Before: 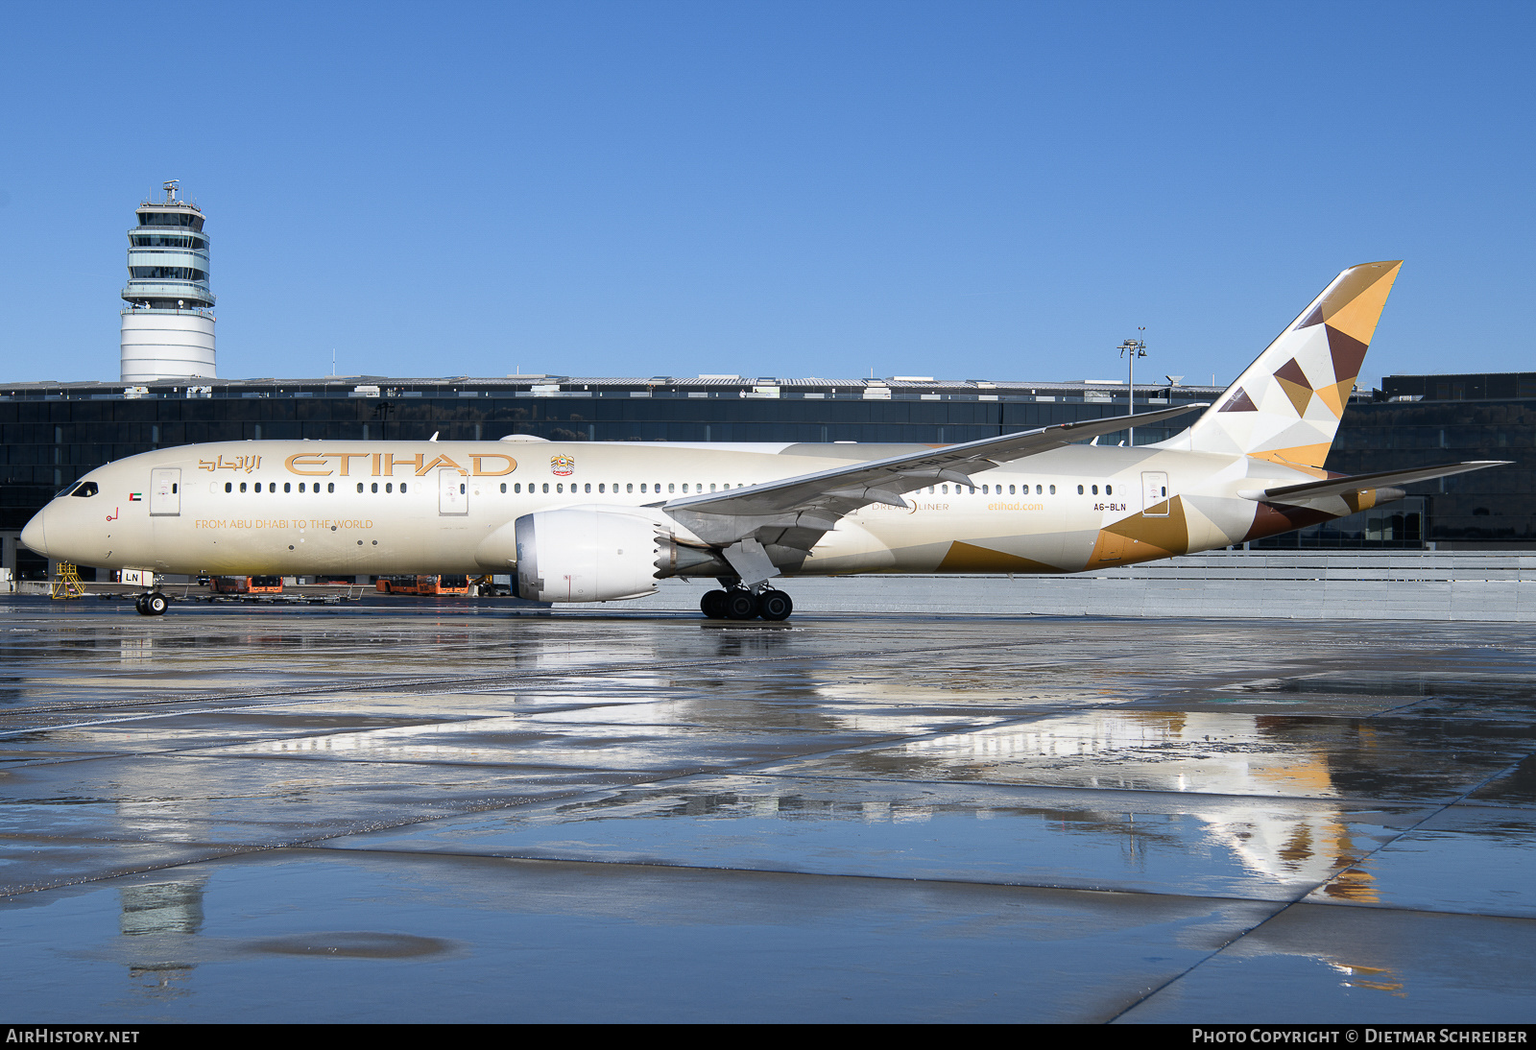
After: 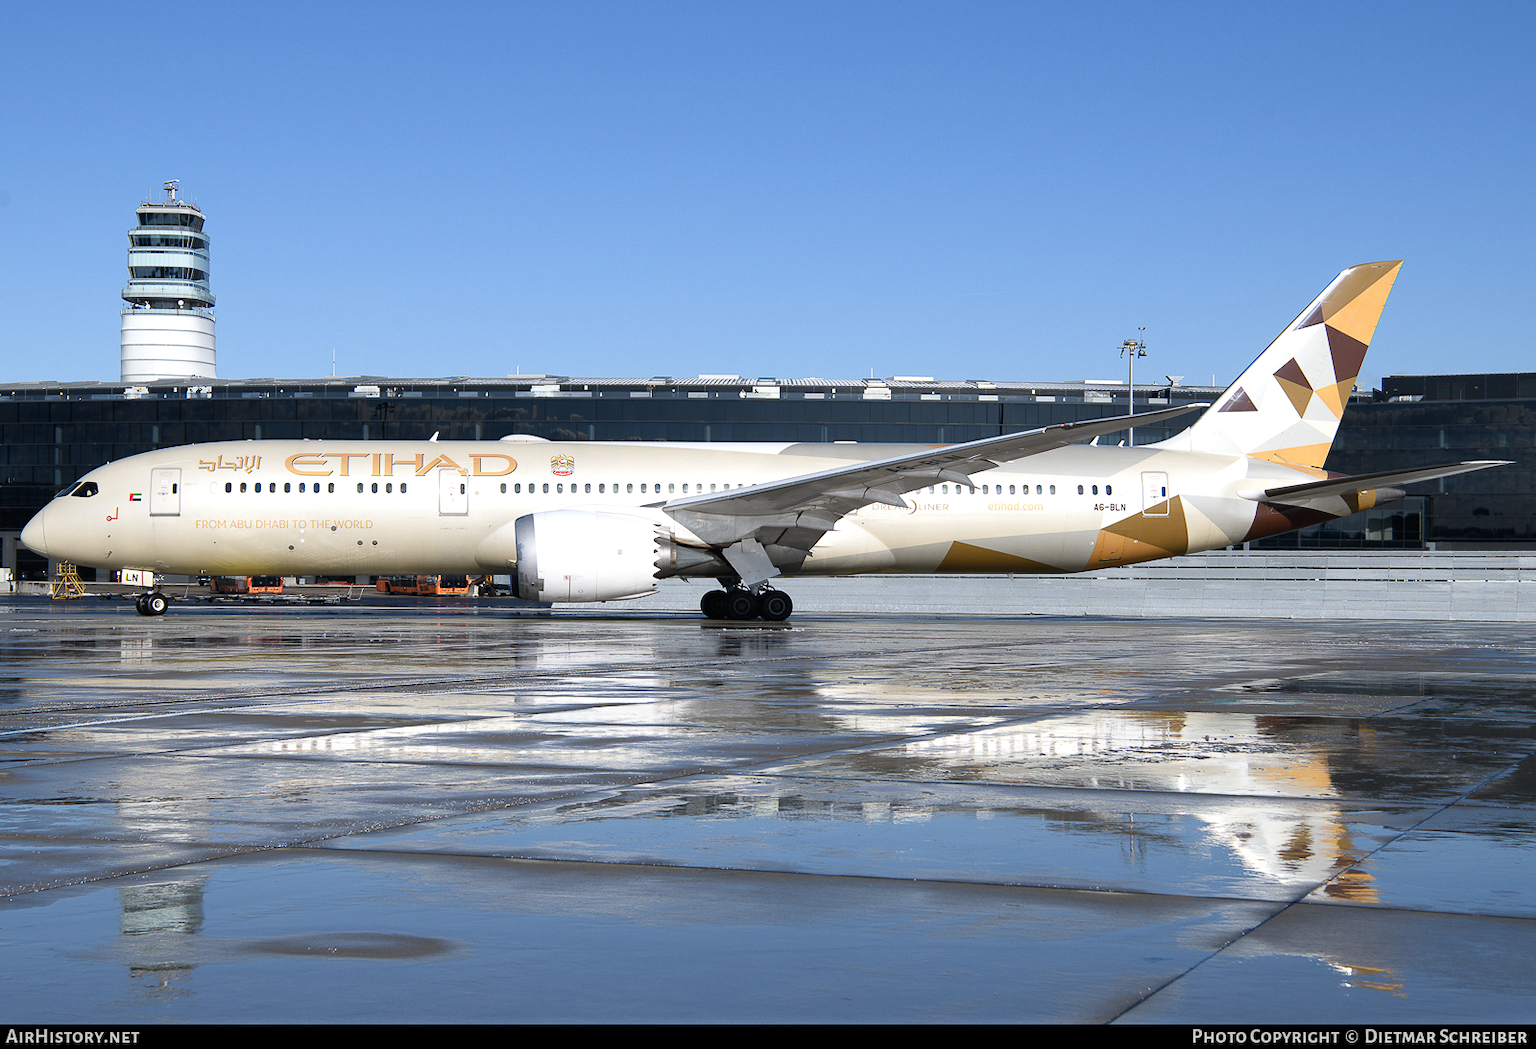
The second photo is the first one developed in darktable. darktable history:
crop: bottom 0.064%
shadows and highlights: radius 46.32, white point adjustment 6.6, compress 79.46%, soften with gaussian
